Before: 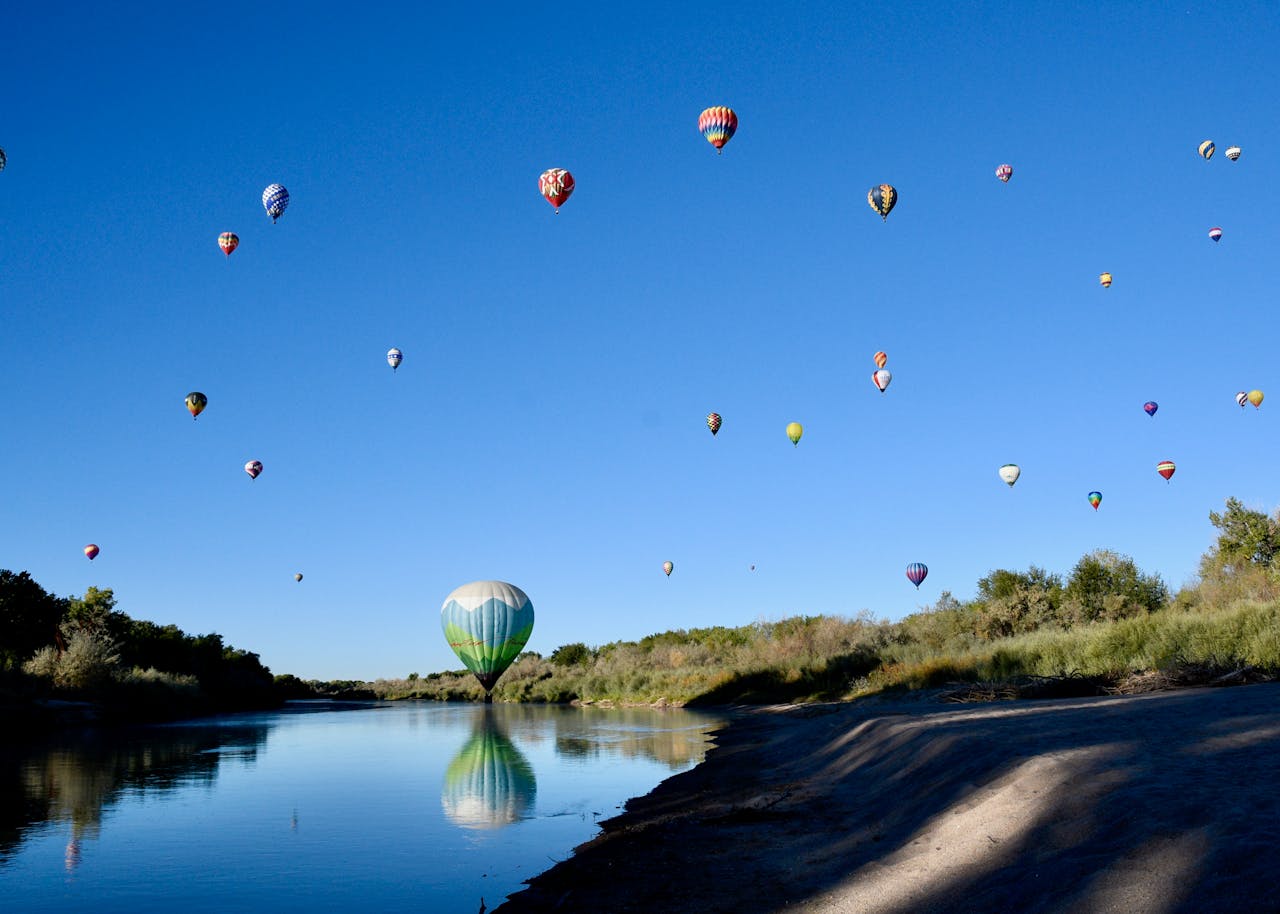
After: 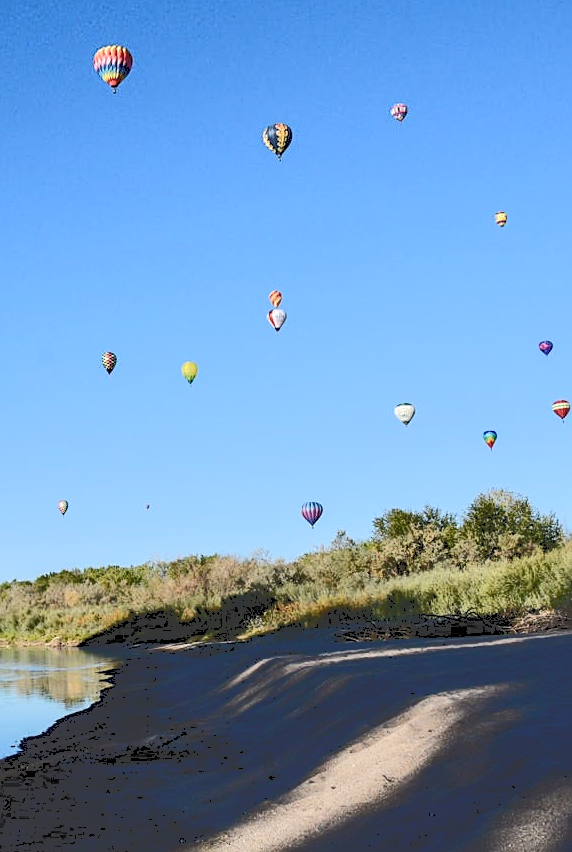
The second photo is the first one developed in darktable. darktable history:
tone curve: curves: ch0 [(0, 0) (0.003, 0.219) (0.011, 0.219) (0.025, 0.223) (0.044, 0.226) (0.069, 0.232) (0.1, 0.24) (0.136, 0.245) (0.177, 0.257) (0.224, 0.281) (0.277, 0.324) (0.335, 0.392) (0.399, 0.484) (0.468, 0.585) (0.543, 0.672) (0.623, 0.741) (0.709, 0.788) (0.801, 0.835) (0.898, 0.878) (1, 1)], color space Lab, independent channels, preserve colors none
local contrast: on, module defaults
sharpen: on, module defaults
crop: left 47.318%, top 6.695%, right 7.937%
